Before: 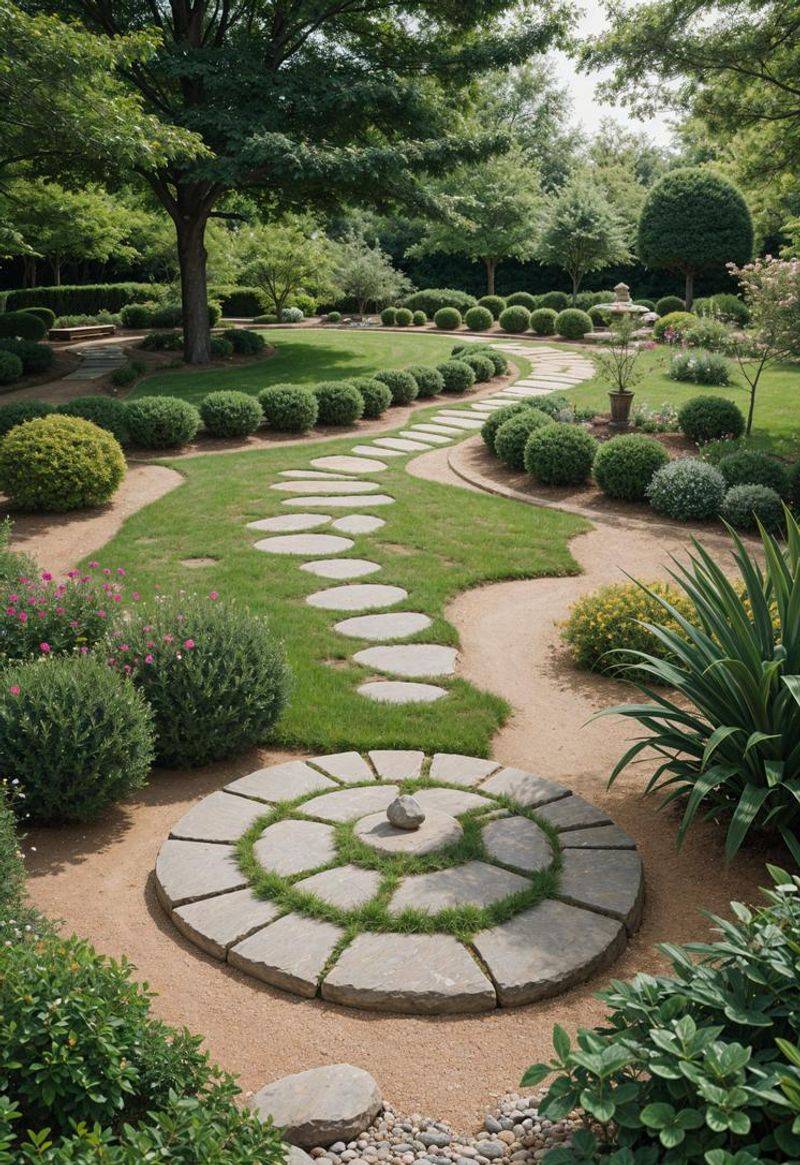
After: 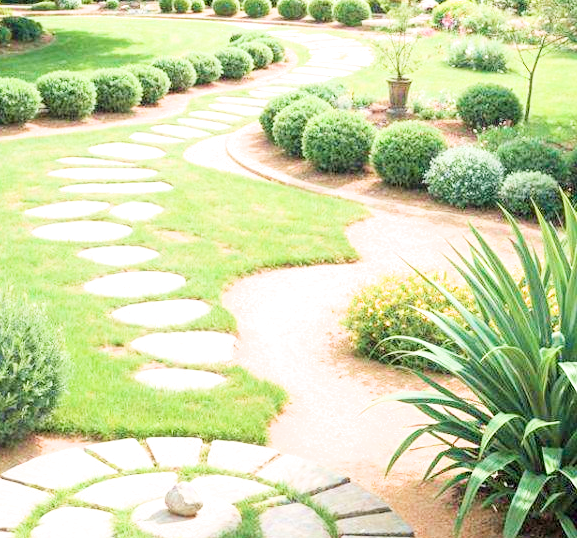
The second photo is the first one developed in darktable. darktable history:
velvia: on, module defaults
crop and rotate: left 27.851%, top 26.899%, bottom 26.856%
filmic rgb: black relative exposure -7.65 EV, white relative exposure 4.56 EV, hardness 3.61
exposure: exposure 3.036 EV, compensate highlight preservation false
